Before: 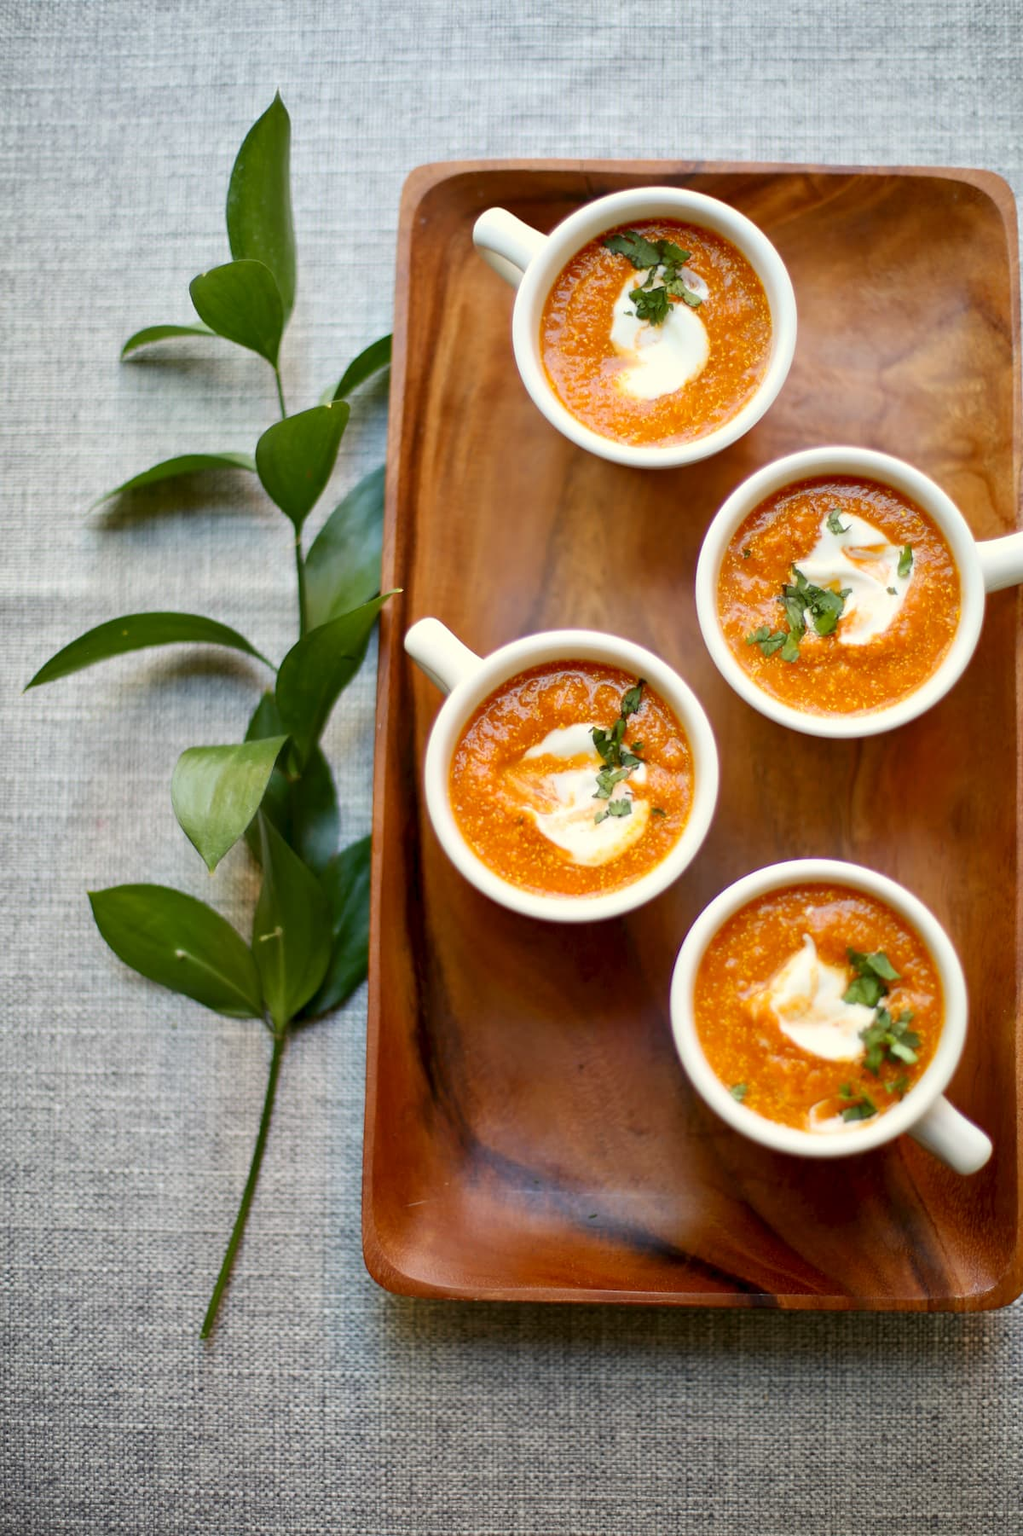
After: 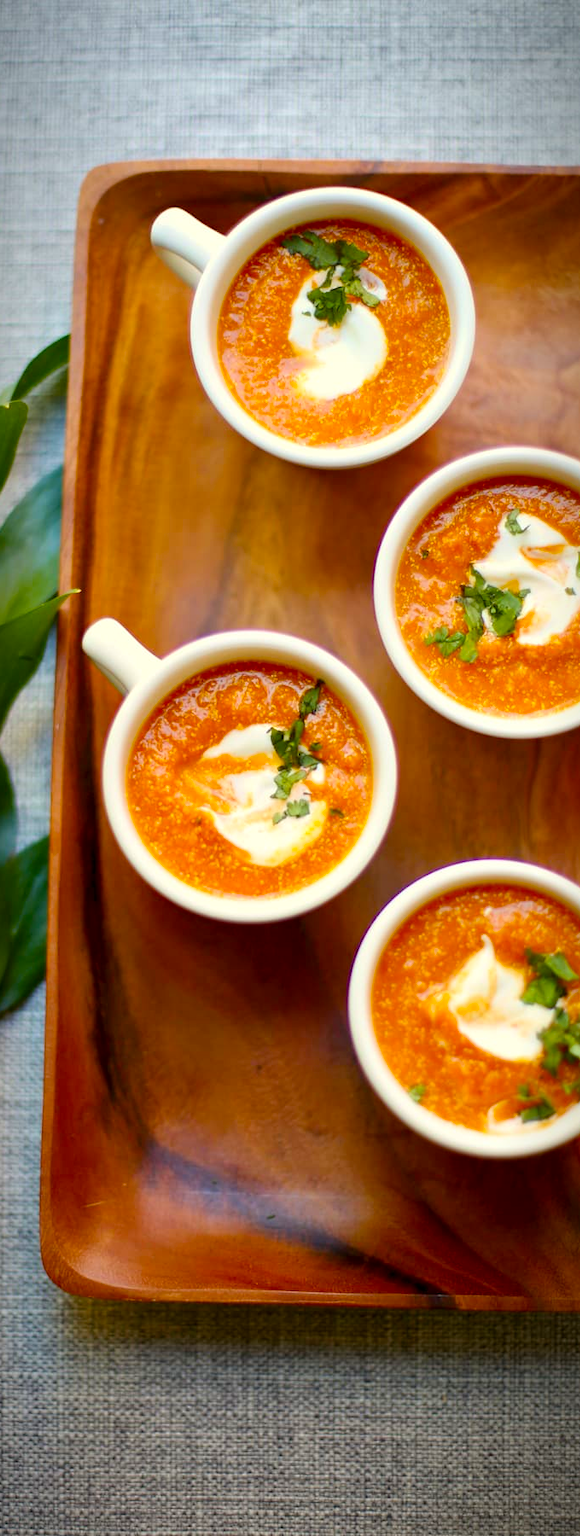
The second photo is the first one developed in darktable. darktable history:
crop: left 31.502%, top 0.004%, right 11.795%
vignetting: fall-off start 86.44%, saturation -0.018, automatic ratio true, unbound false
velvia: strength 32.19%, mid-tones bias 0.204
